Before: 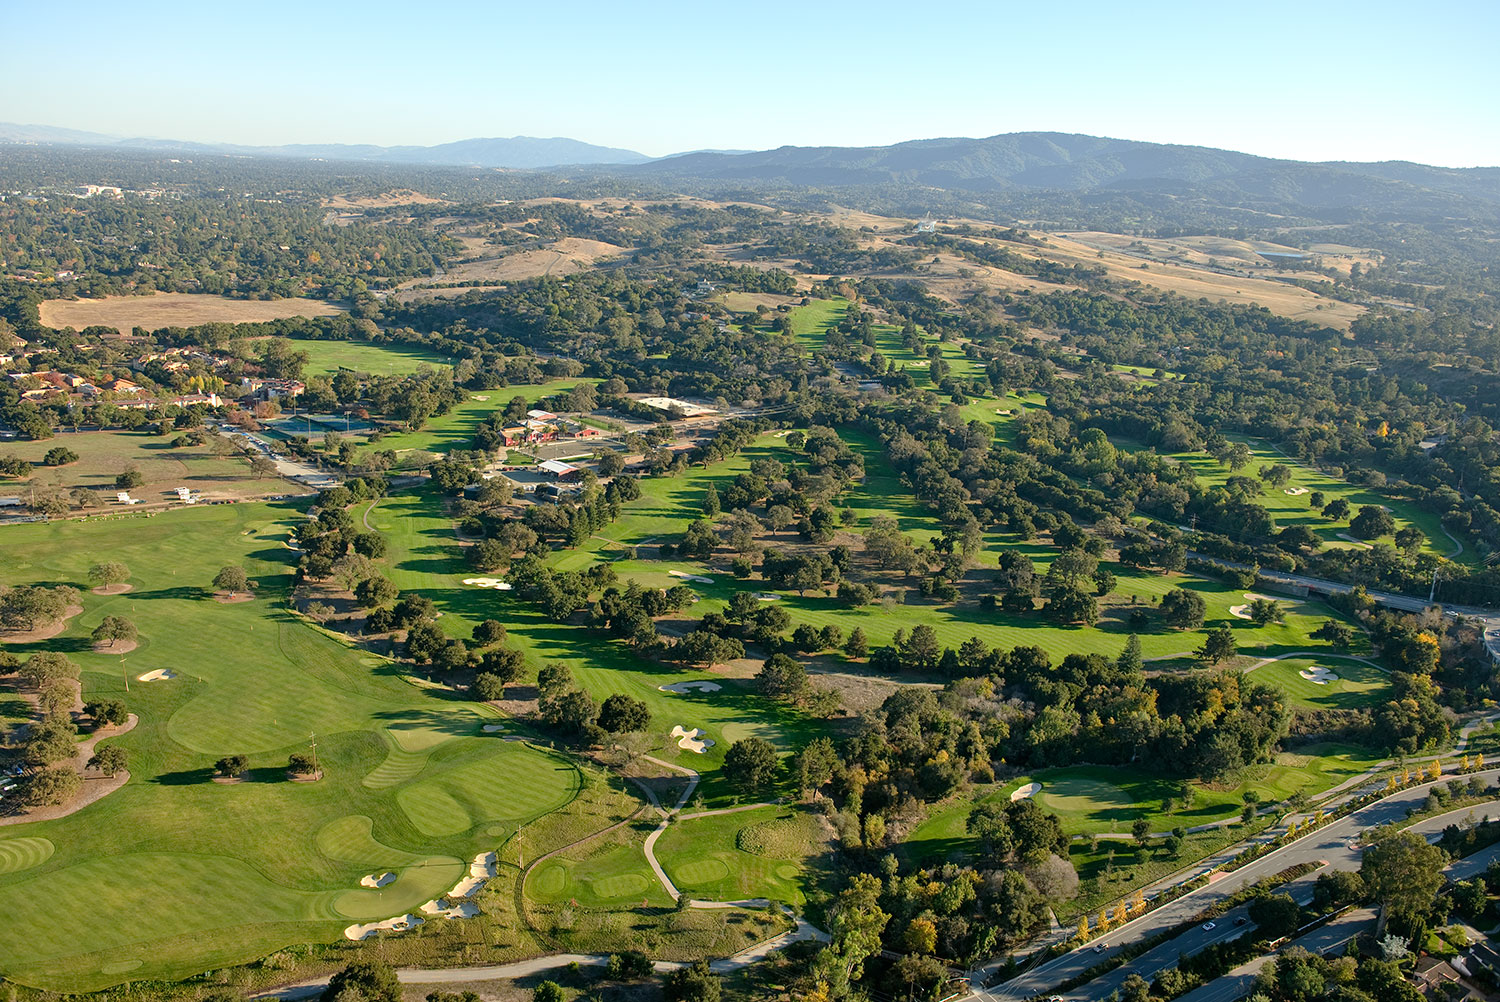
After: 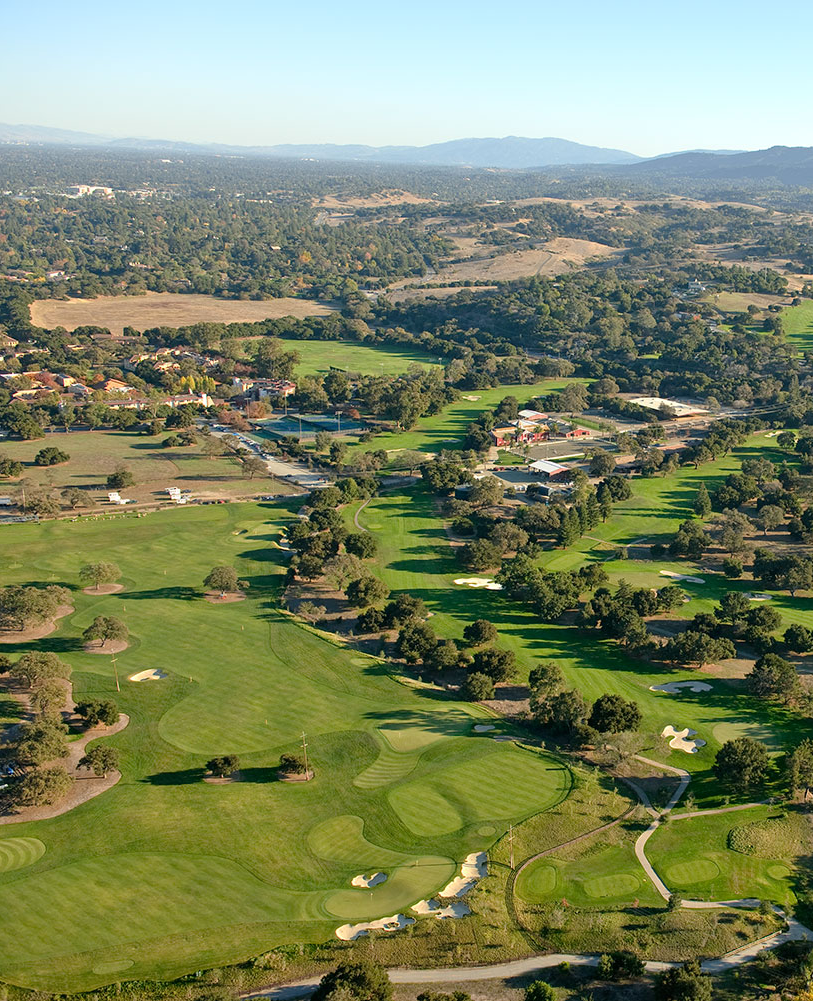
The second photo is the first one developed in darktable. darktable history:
crop: left 0.655%, right 45.135%, bottom 0.085%
